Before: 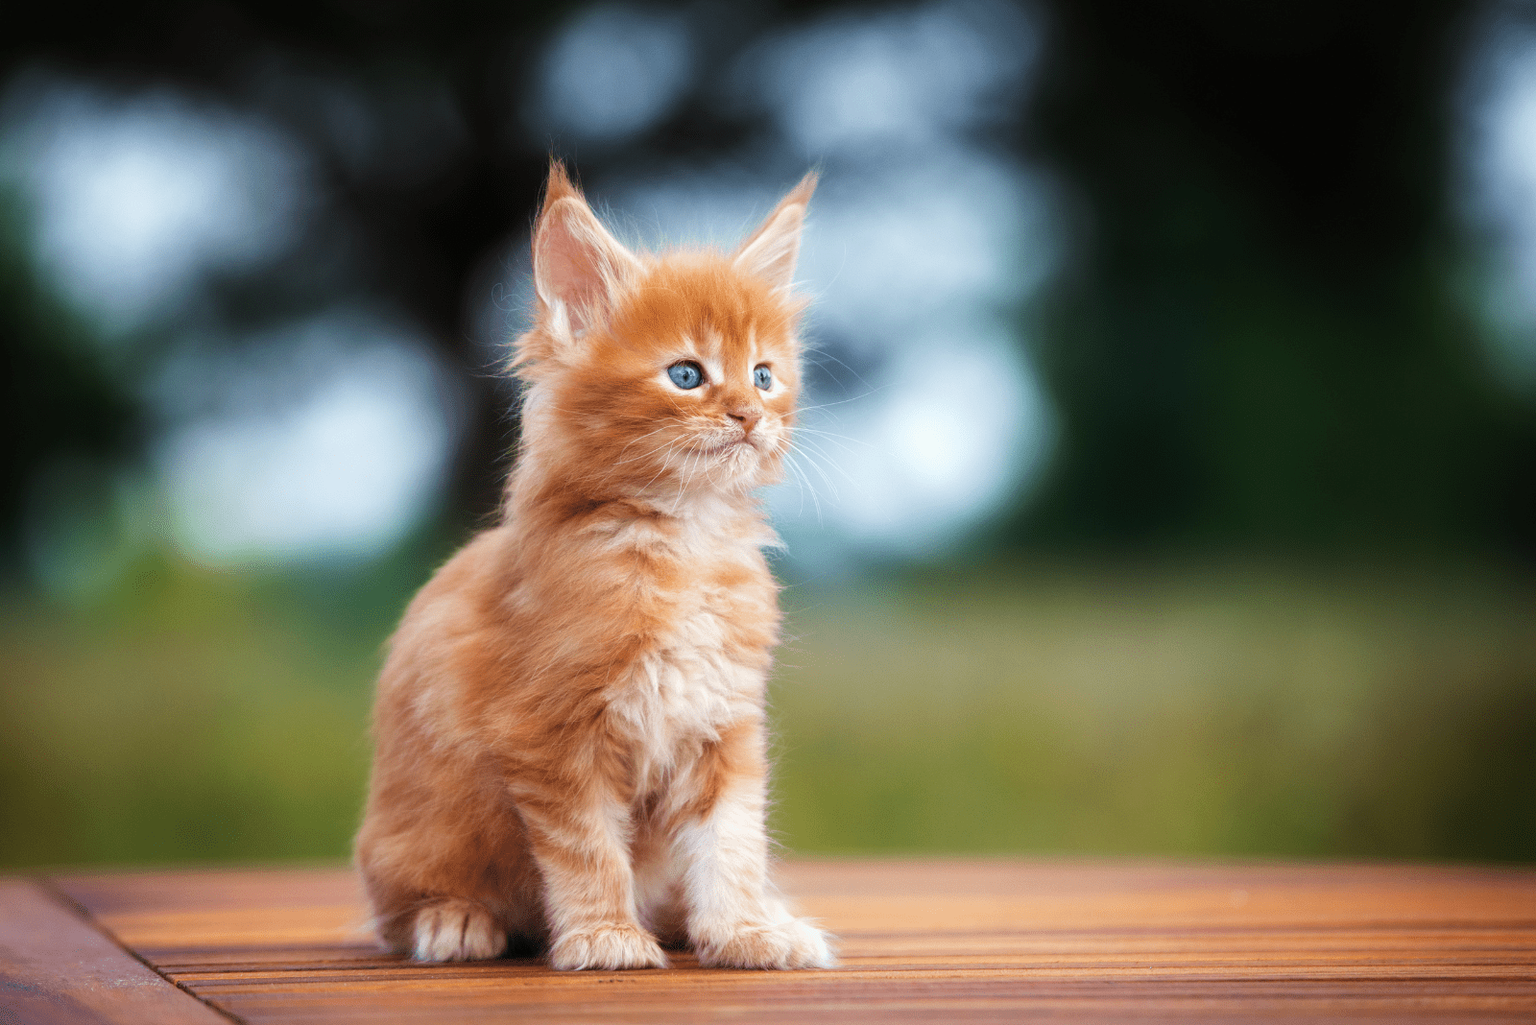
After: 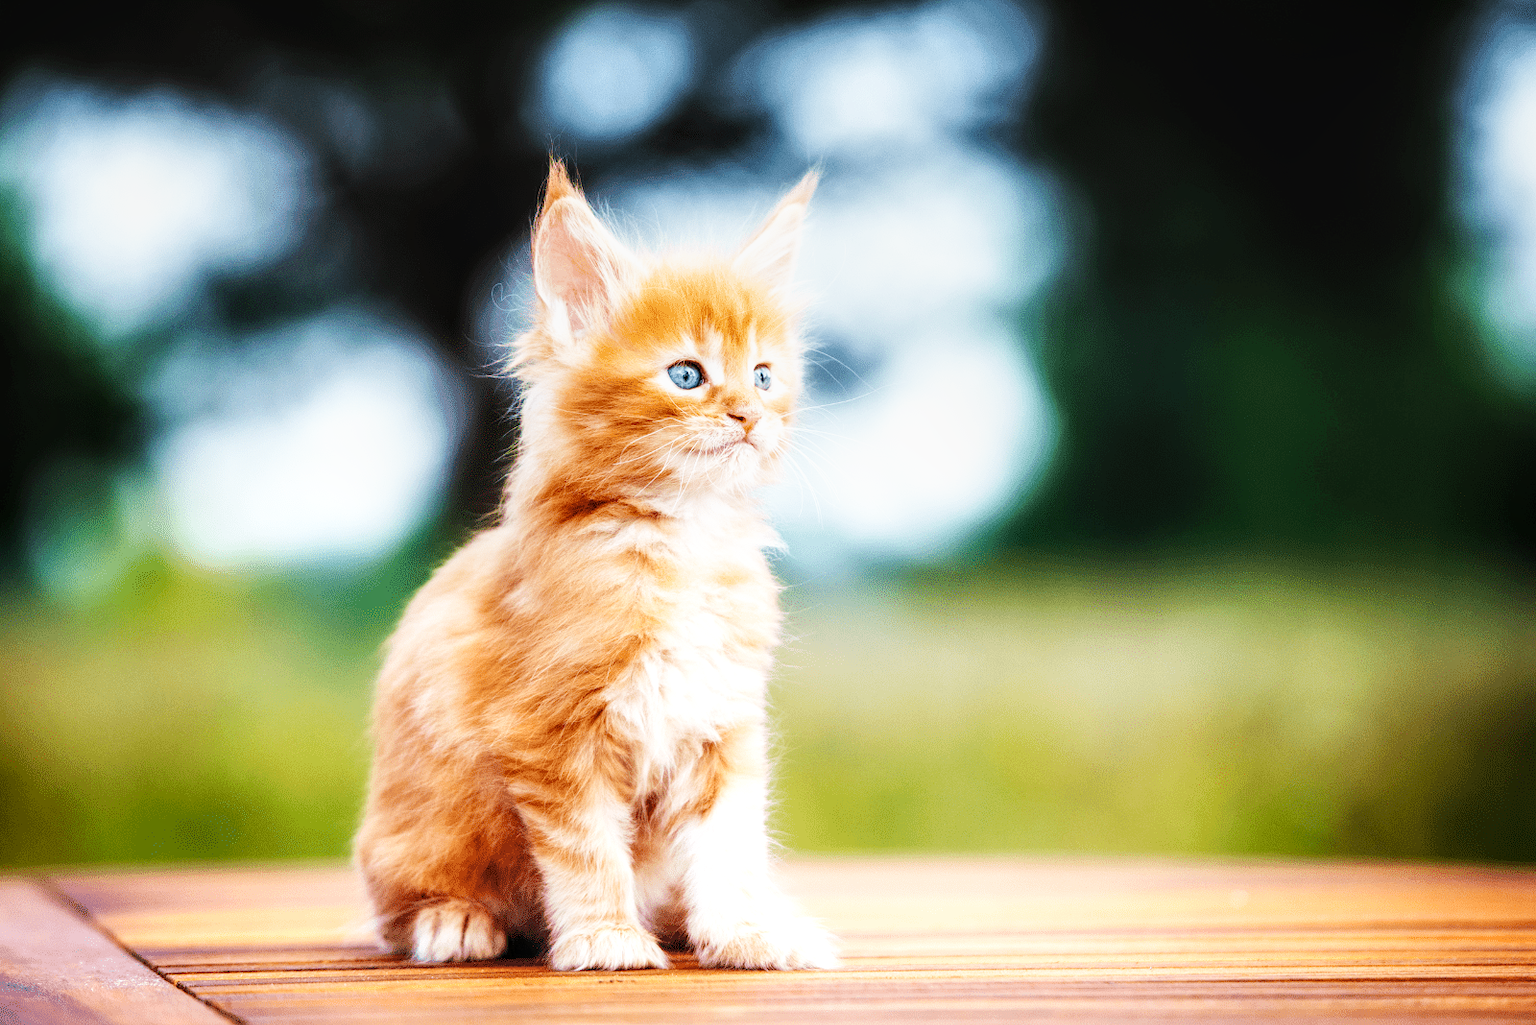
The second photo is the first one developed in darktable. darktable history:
base curve: curves: ch0 [(0, 0.003) (0.001, 0.002) (0.006, 0.004) (0.02, 0.022) (0.048, 0.086) (0.094, 0.234) (0.162, 0.431) (0.258, 0.629) (0.385, 0.8) (0.548, 0.918) (0.751, 0.988) (1, 1)], preserve colors none
local contrast: detail 130%
